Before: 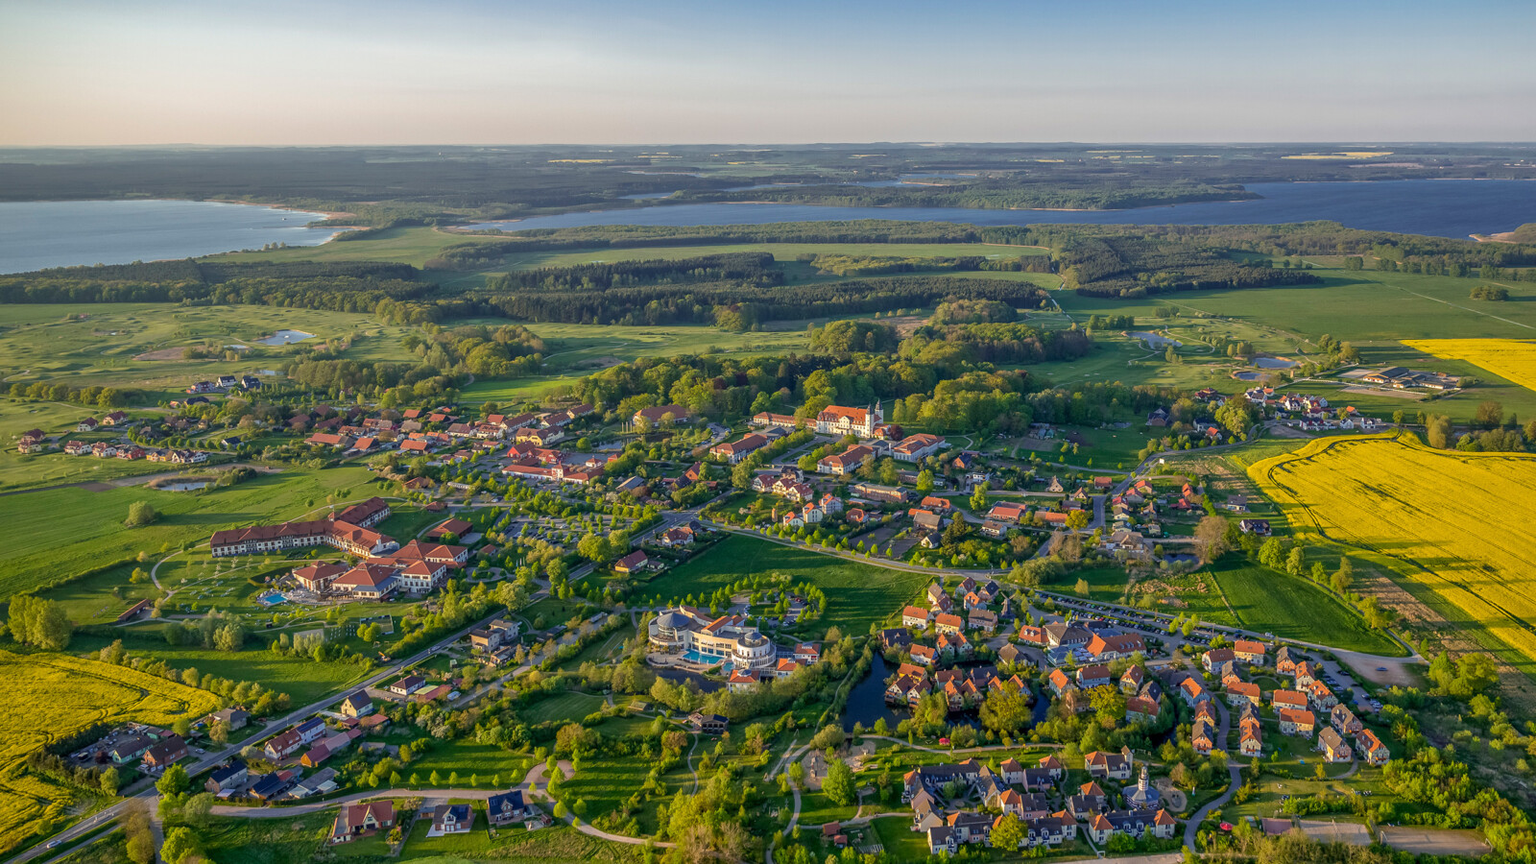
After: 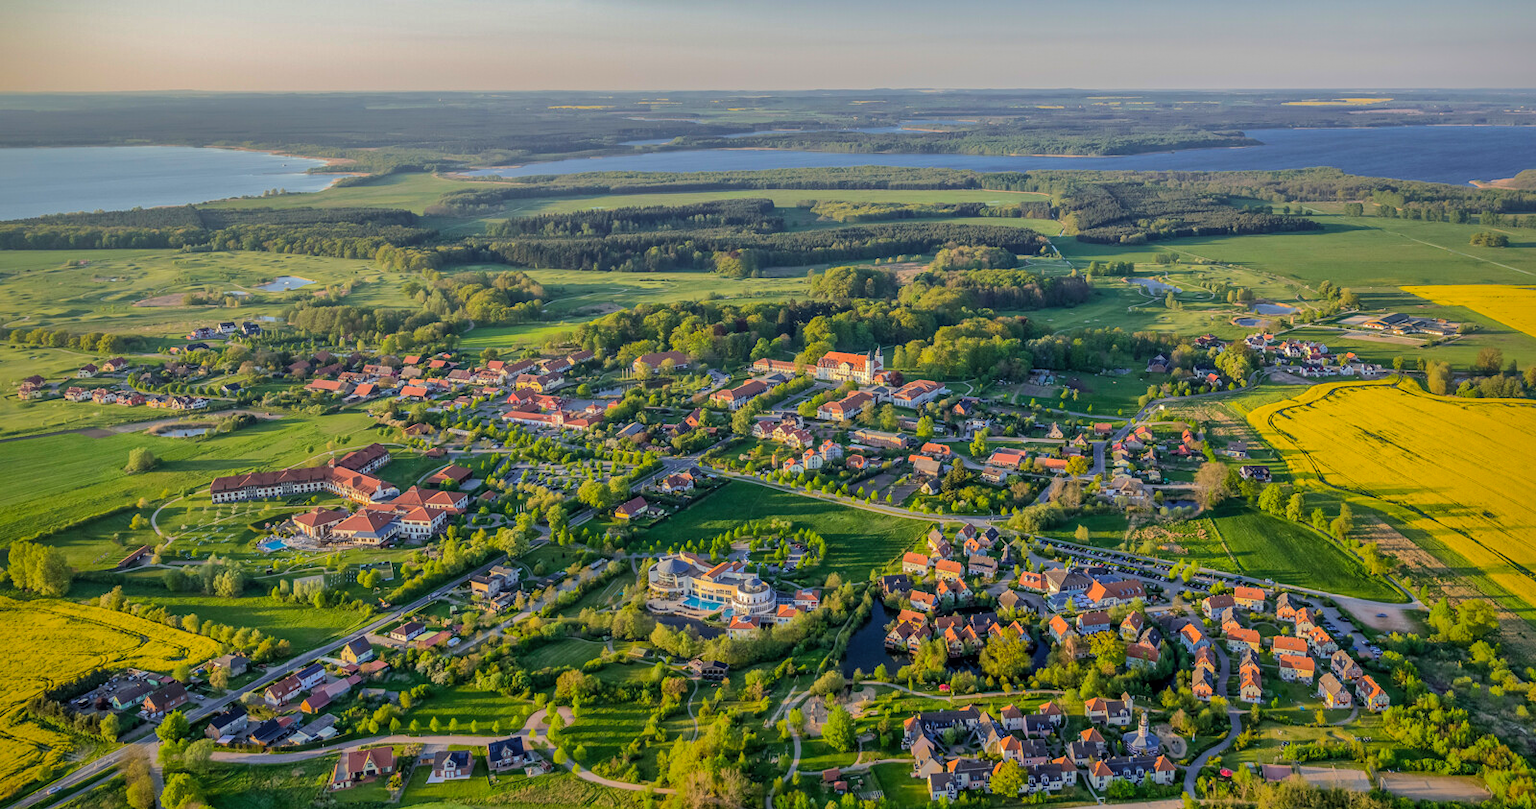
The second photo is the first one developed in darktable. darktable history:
base curve: preserve colors none
crop and rotate: top 6.25%
shadows and highlights: shadows 38.43, highlights -74.54
tone curve: curves: ch0 [(0, 0) (0.004, 0.001) (0.133, 0.112) (0.325, 0.362) (0.832, 0.893) (1, 1)], color space Lab, linked channels, preserve colors none
